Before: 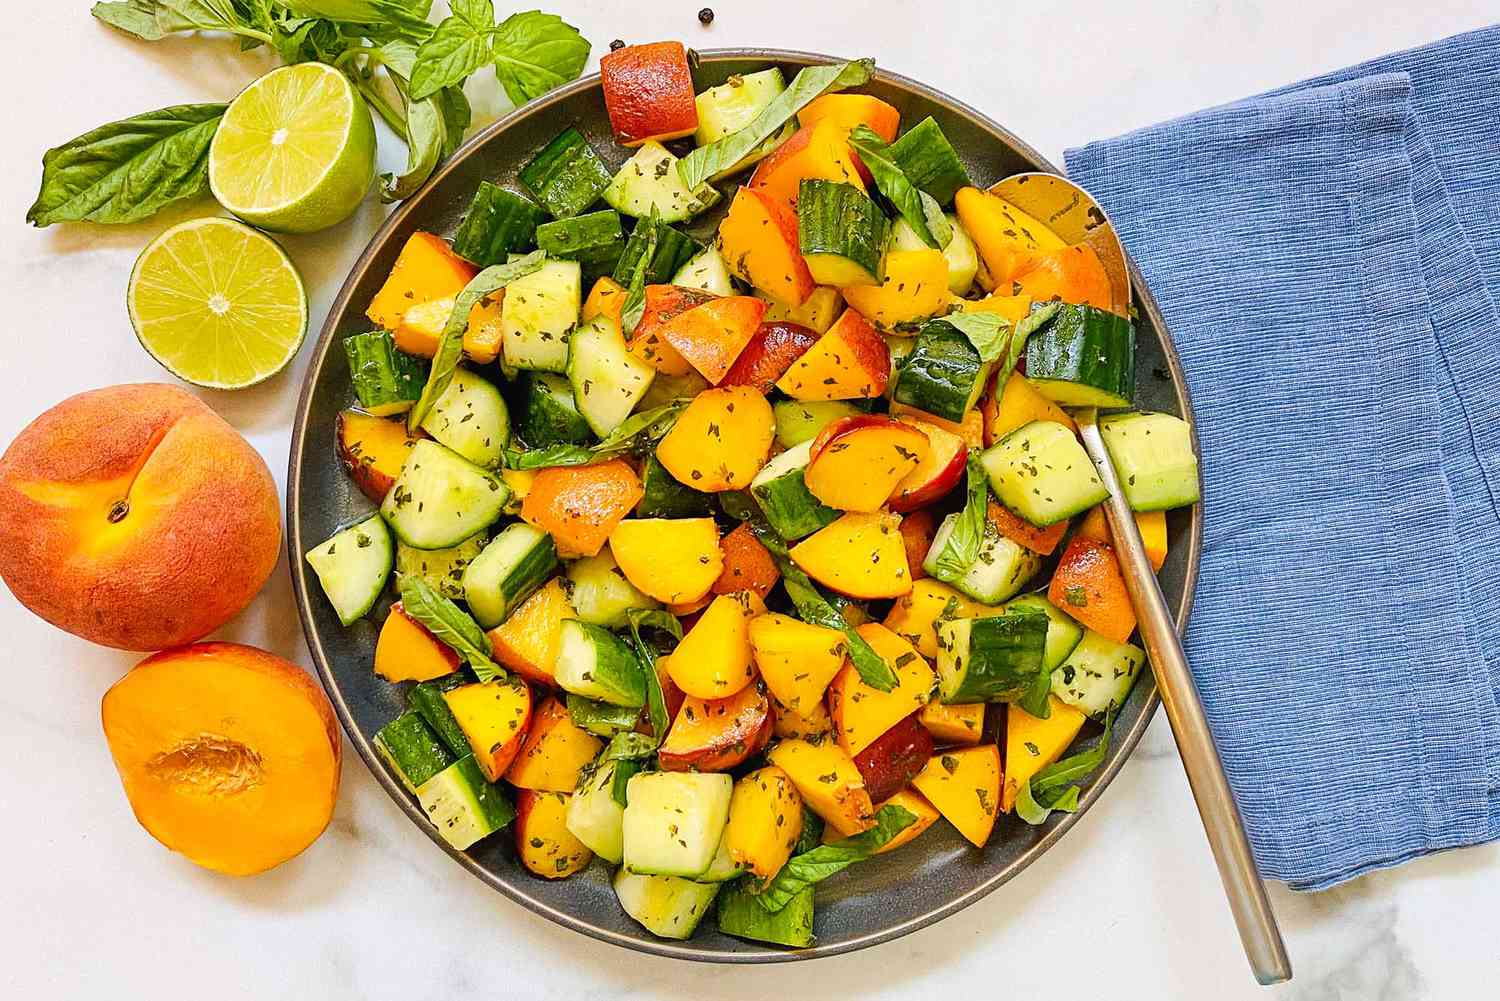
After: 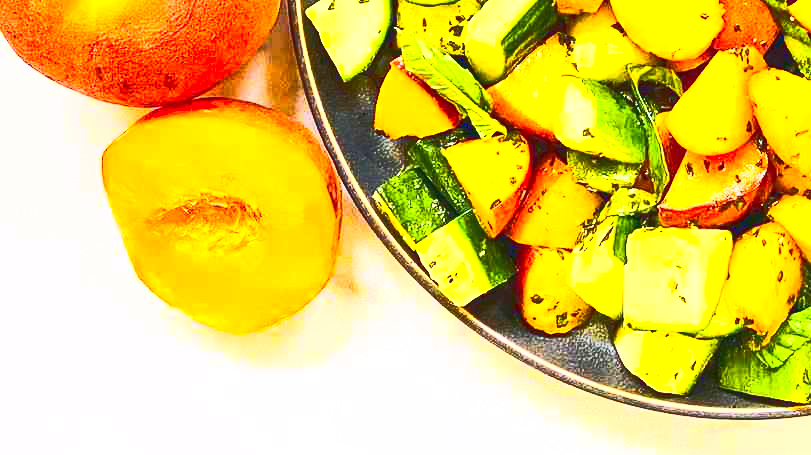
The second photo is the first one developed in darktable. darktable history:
base curve: curves: ch0 [(0, 0.015) (0.085, 0.116) (0.134, 0.298) (0.19, 0.545) (0.296, 0.764) (0.599, 0.982) (1, 1)]
crop and rotate: top 54.395%, right 45.916%, bottom 0.124%
color zones: curves: ch0 [(0.224, 0.526) (0.75, 0.5)]; ch1 [(0.055, 0.526) (0.224, 0.761) (0.377, 0.526) (0.75, 0.5)]
